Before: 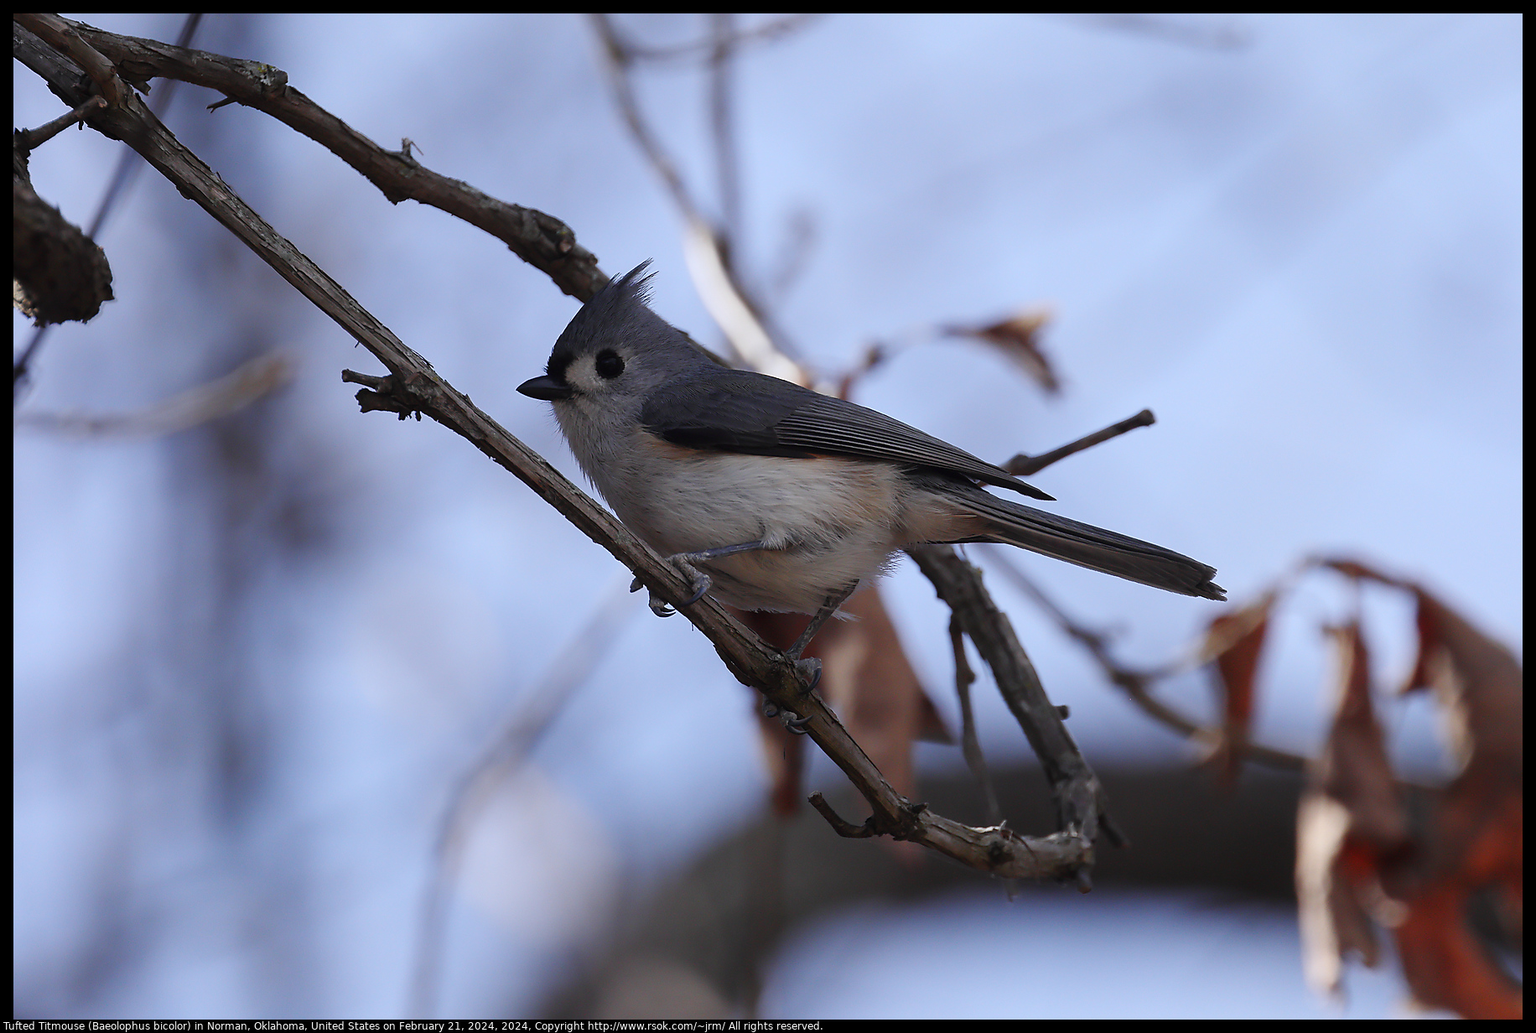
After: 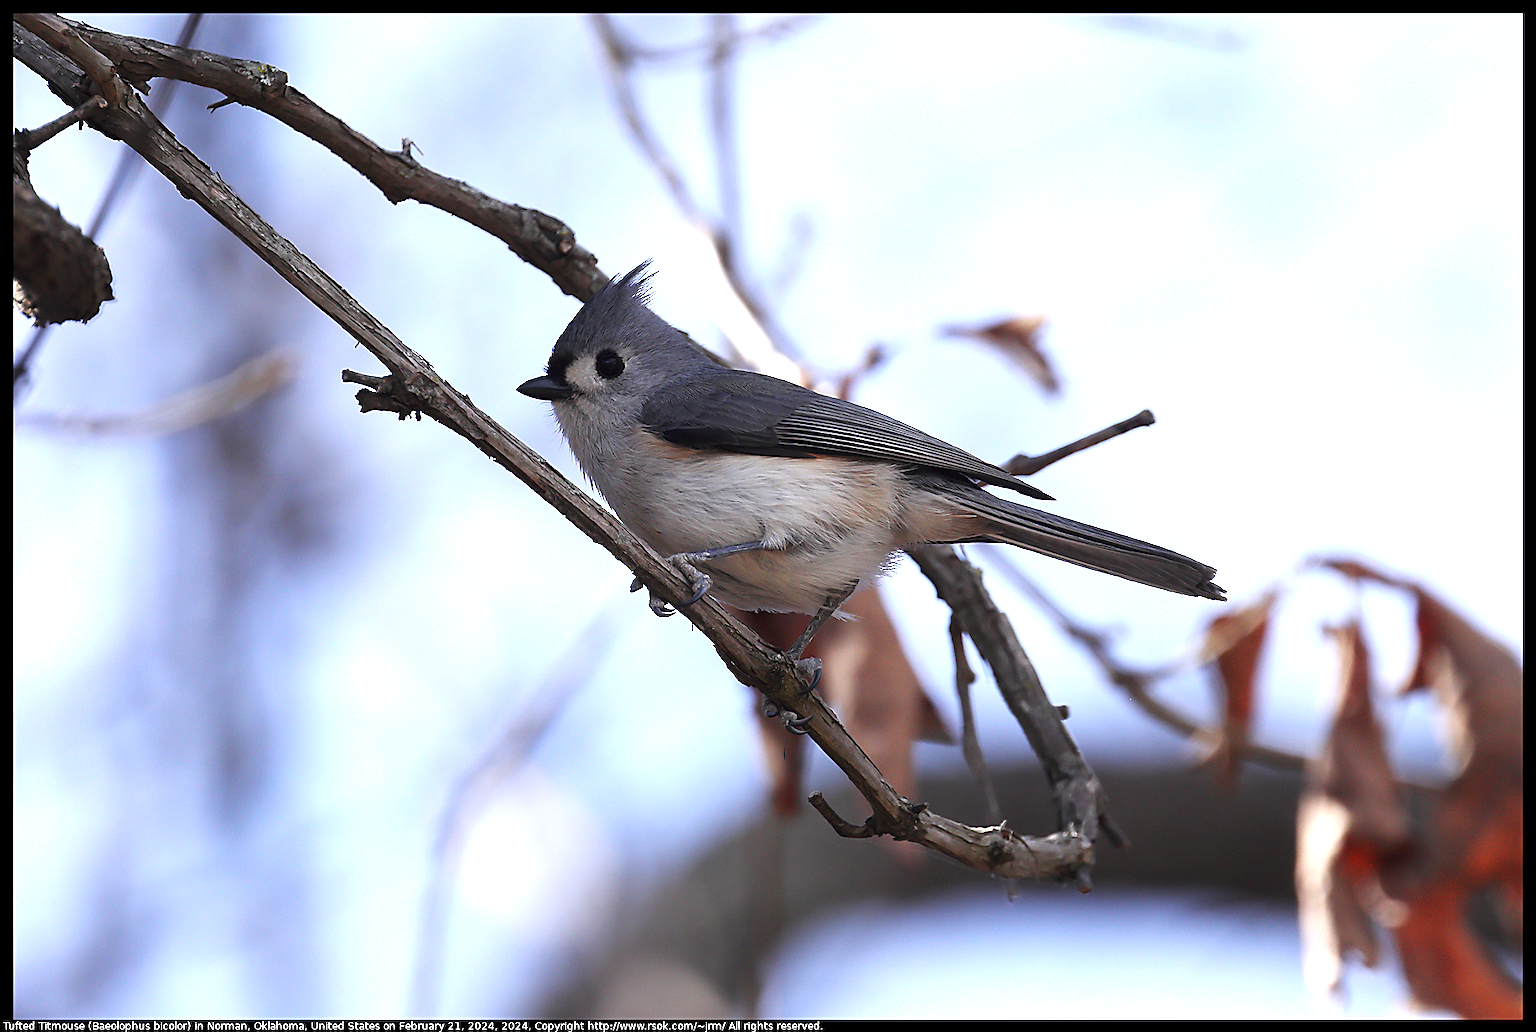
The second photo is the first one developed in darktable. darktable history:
sharpen: on, module defaults
exposure: black level correction 0.001, exposure 1.054 EV, compensate highlight preservation false
